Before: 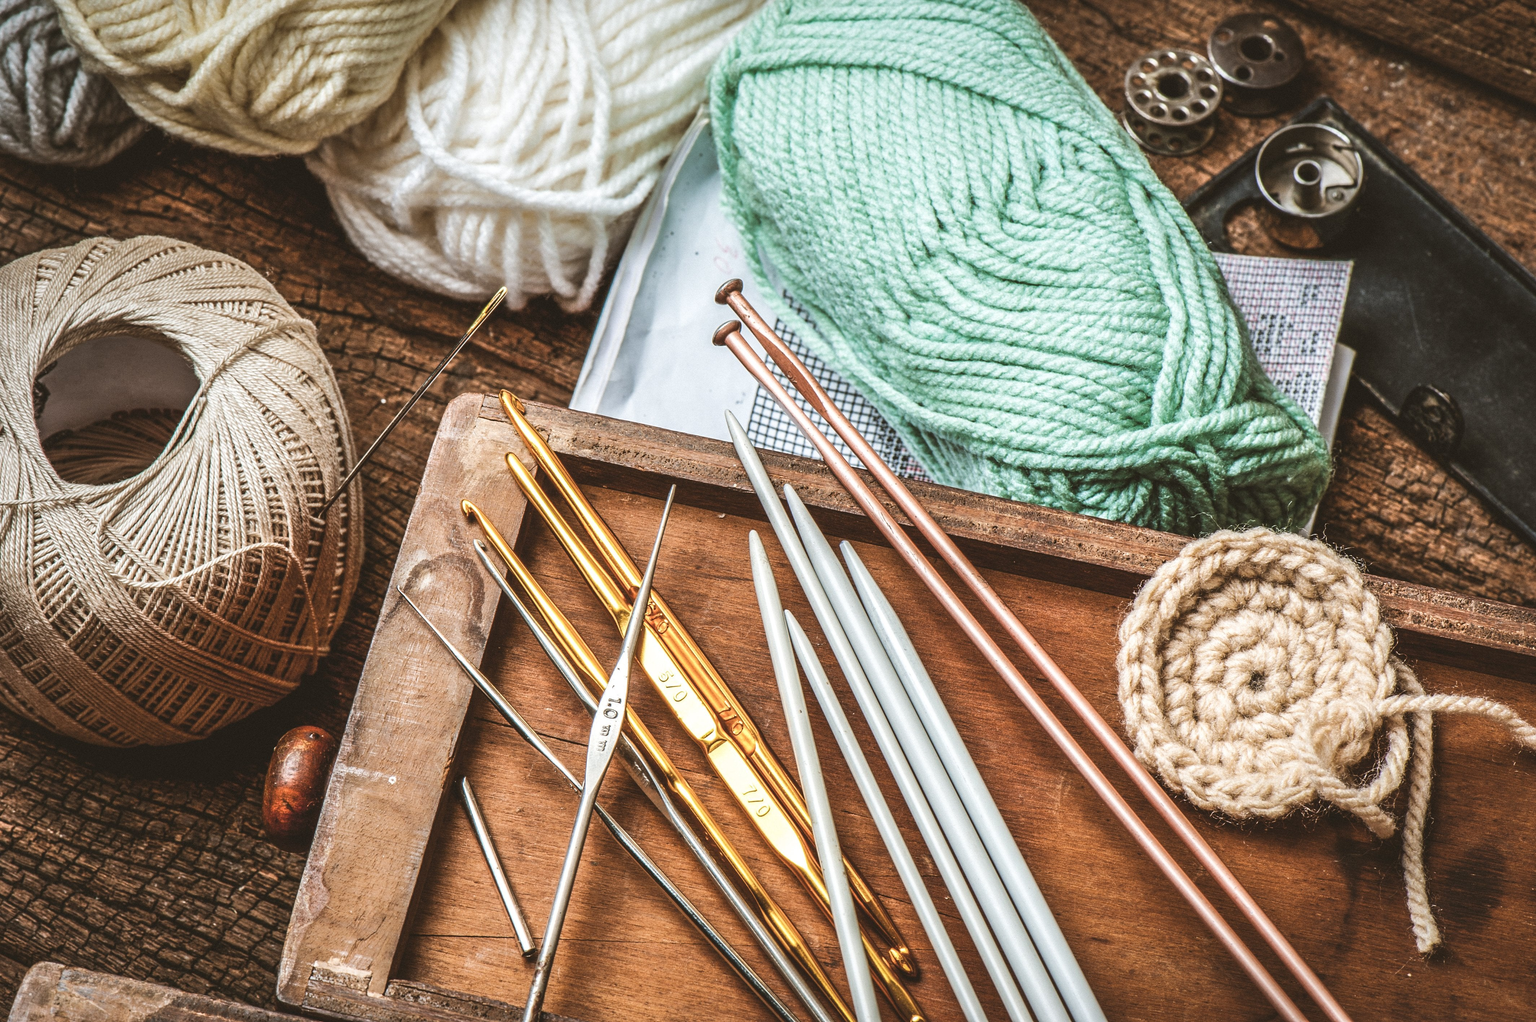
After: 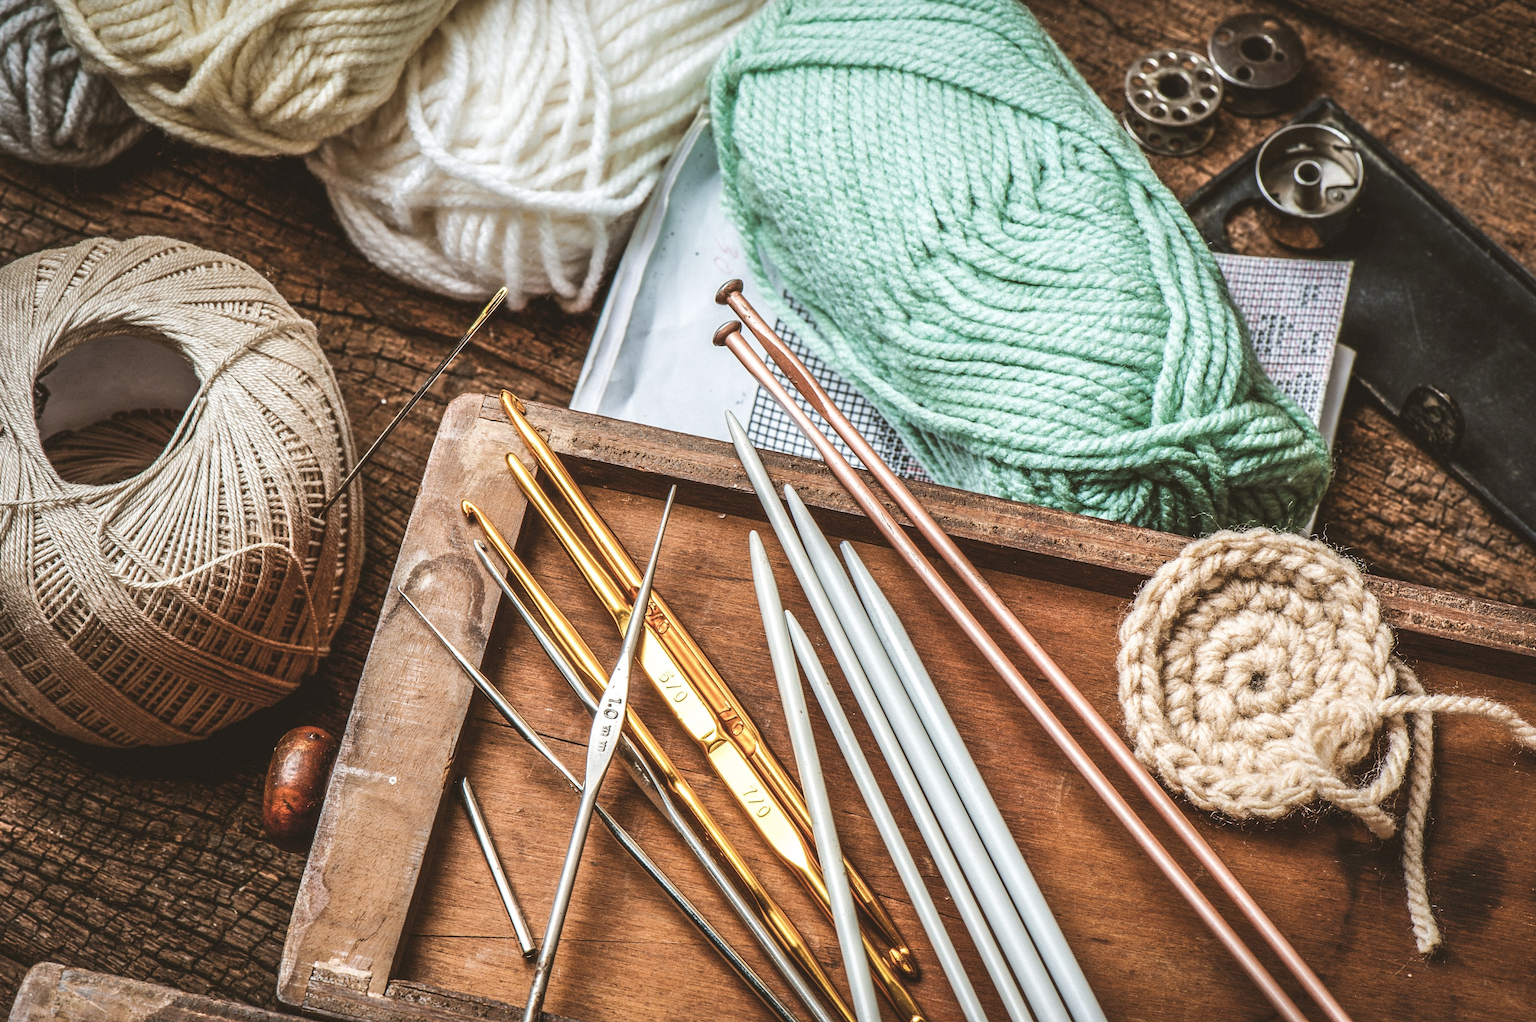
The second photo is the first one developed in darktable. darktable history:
contrast brightness saturation: saturation -0.054
